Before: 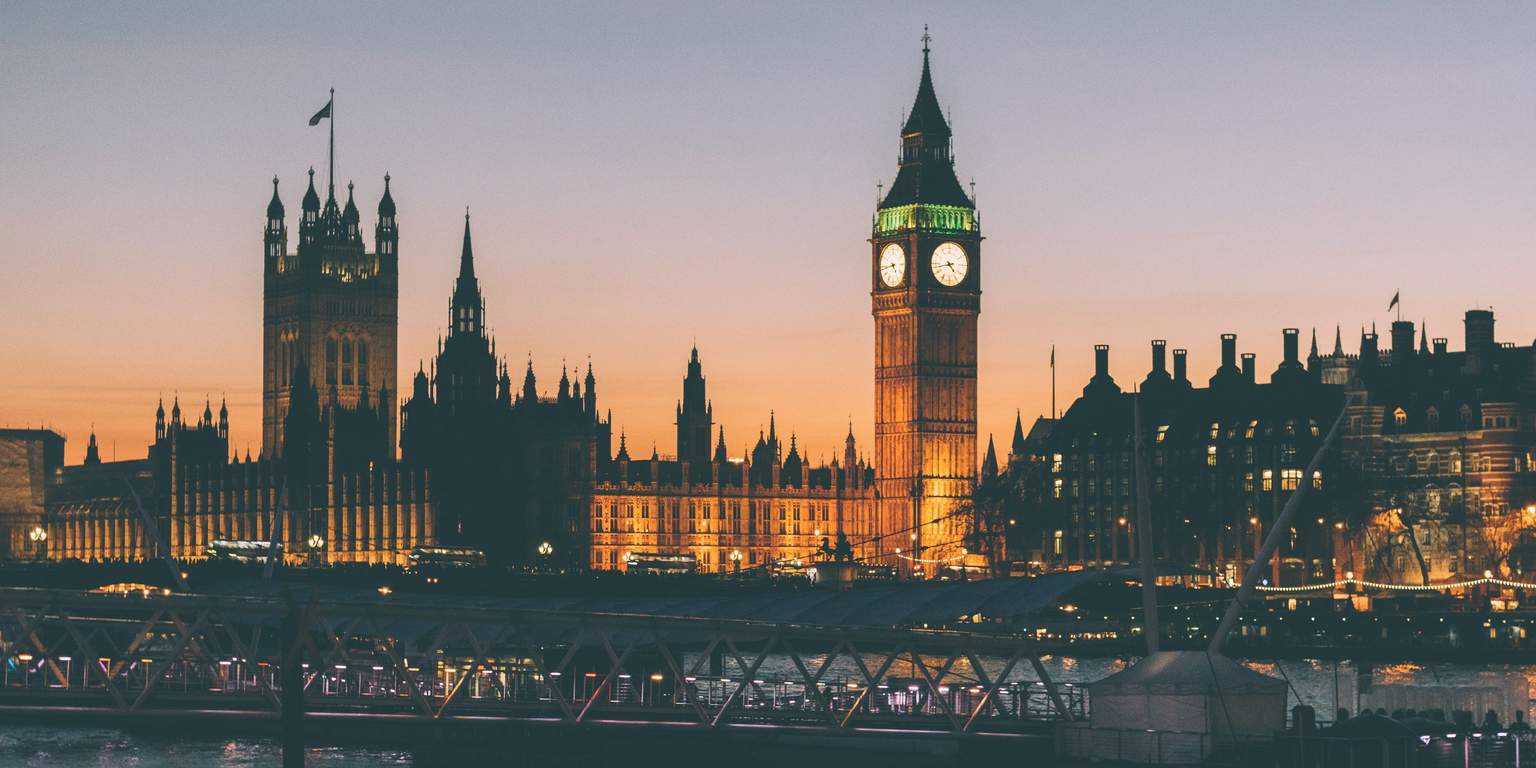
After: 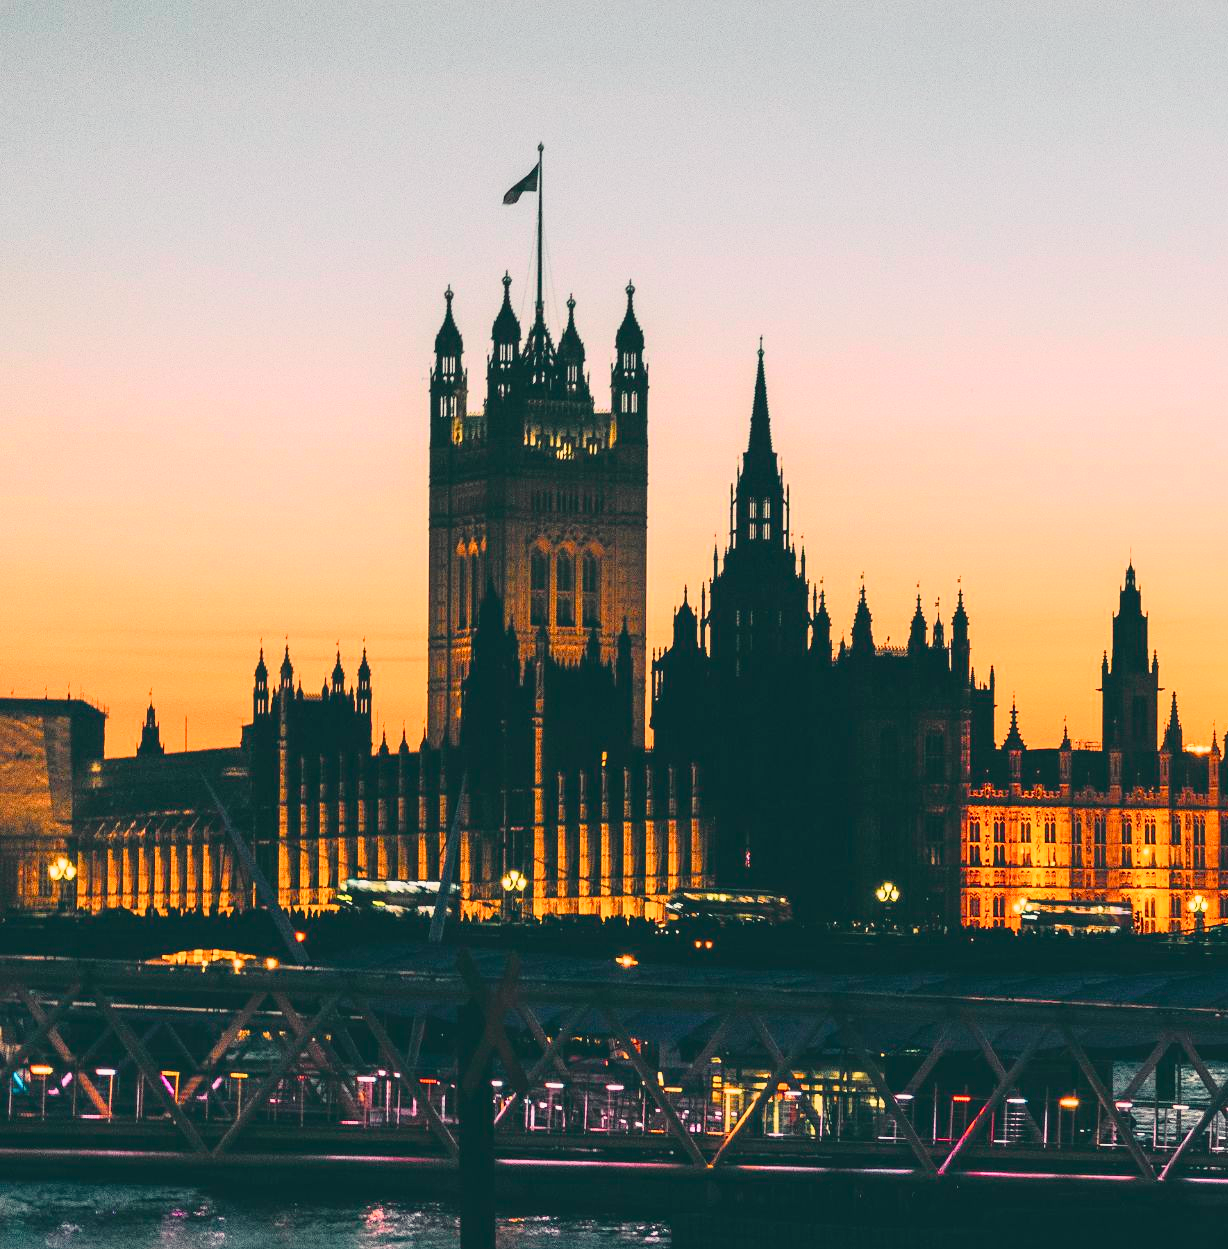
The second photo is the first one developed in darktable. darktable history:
contrast brightness saturation: contrast 0.28
color balance rgb: shadows lift › chroma 3%, shadows lift › hue 280.8°, power › hue 330°, highlights gain › chroma 3%, highlights gain › hue 75.6°, global offset › luminance 2%, perceptual saturation grading › global saturation 20%, perceptual saturation grading › highlights -25%, perceptual saturation grading › shadows 50%, global vibrance 20.33%
crop and rotate: left 0%, top 0%, right 50.845%
white balance: emerald 1
tone curve: curves: ch0 [(0, 0) (0.135, 0.09) (0.326, 0.386) (0.489, 0.573) (0.663, 0.749) (0.854, 0.897) (1, 0.974)]; ch1 [(0, 0) (0.366, 0.367) (0.475, 0.453) (0.494, 0.493) (0.504, 0.497) (0.544, 0.569) (0.562, 0.605) (0.622, 0.694) (1, 1)]; ch2 [(0, 0) (0.333, 0.346) (0.375, 0.375) (0.424, 0.43) (0.476, 0.492) (0.502, 0.503) (0.533, 0.534) (0.572, 0.603) (0.605, 0.656) (0.641, 0.709) (1, 1)], color space Lab, independent channels, preserve colors none
